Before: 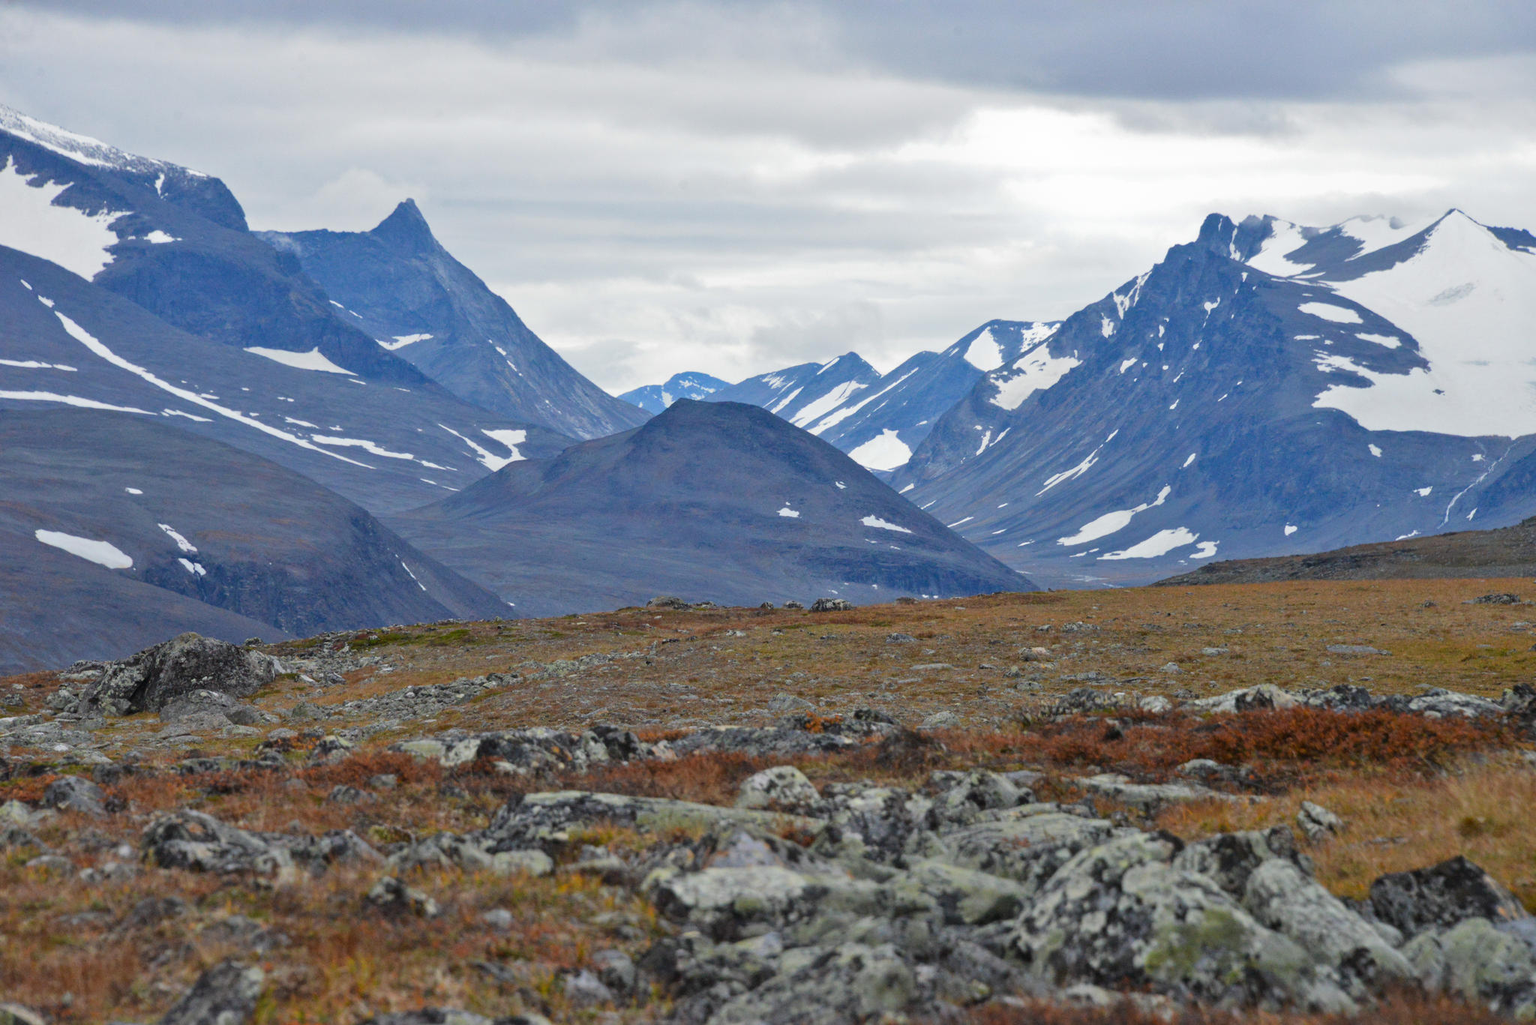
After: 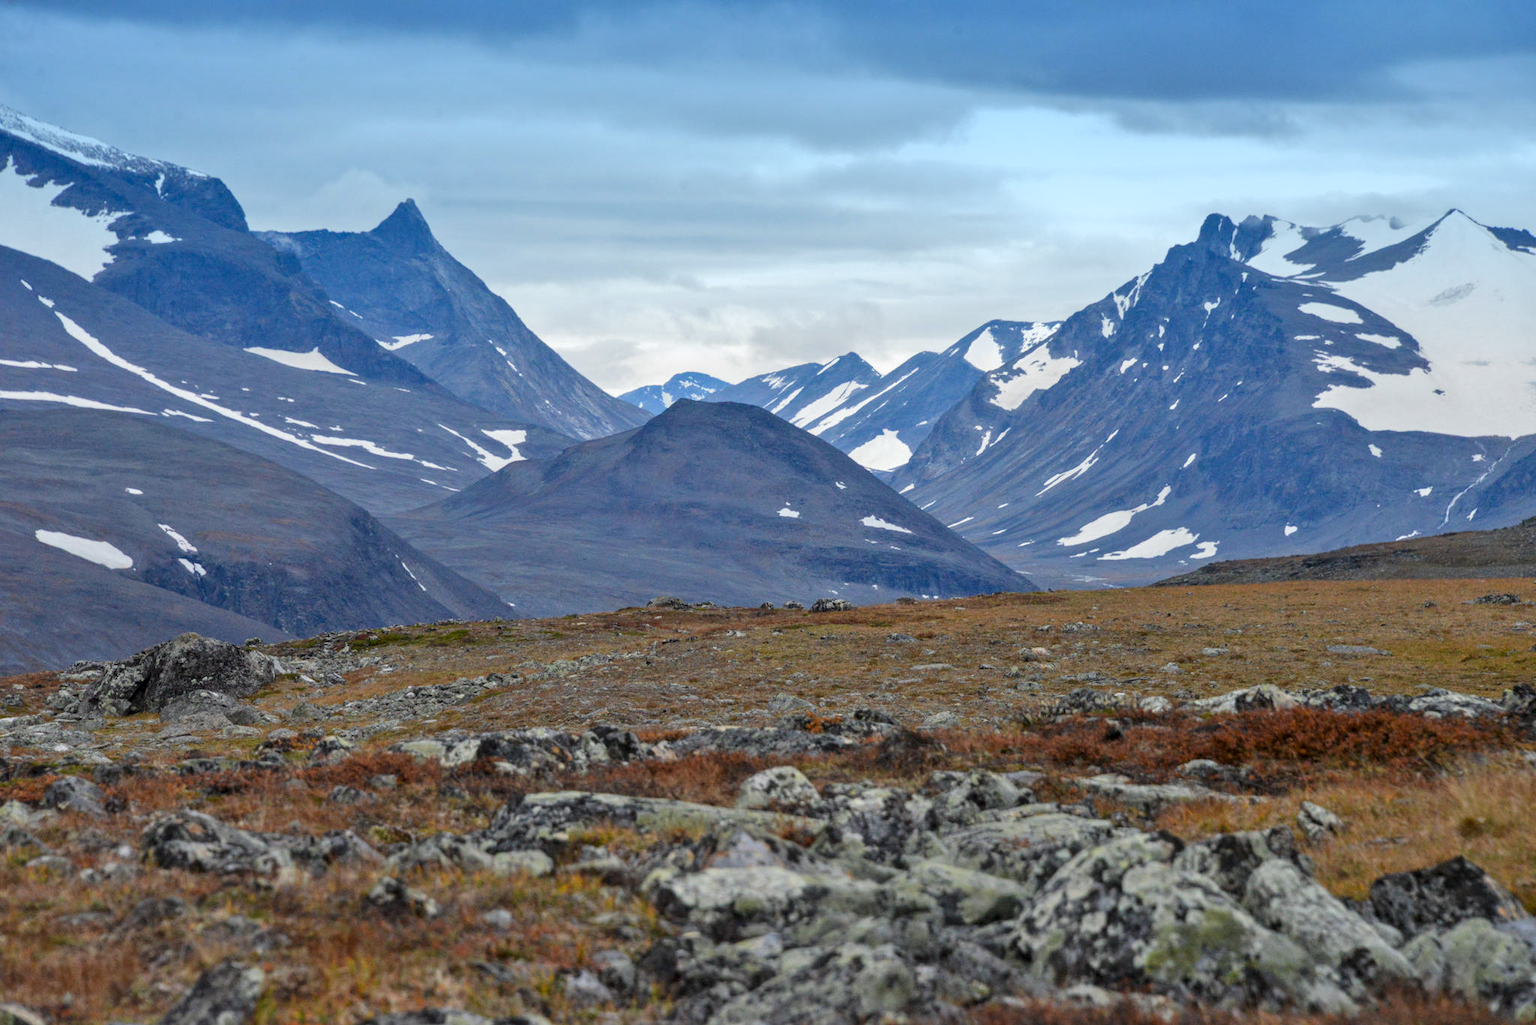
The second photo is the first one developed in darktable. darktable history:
local contrast: on, module defaults
graduated density: density 2.02 EV, hardness 44%, rotation 0.374°, offset 8.21, hue 208.8°, saturation 97%
